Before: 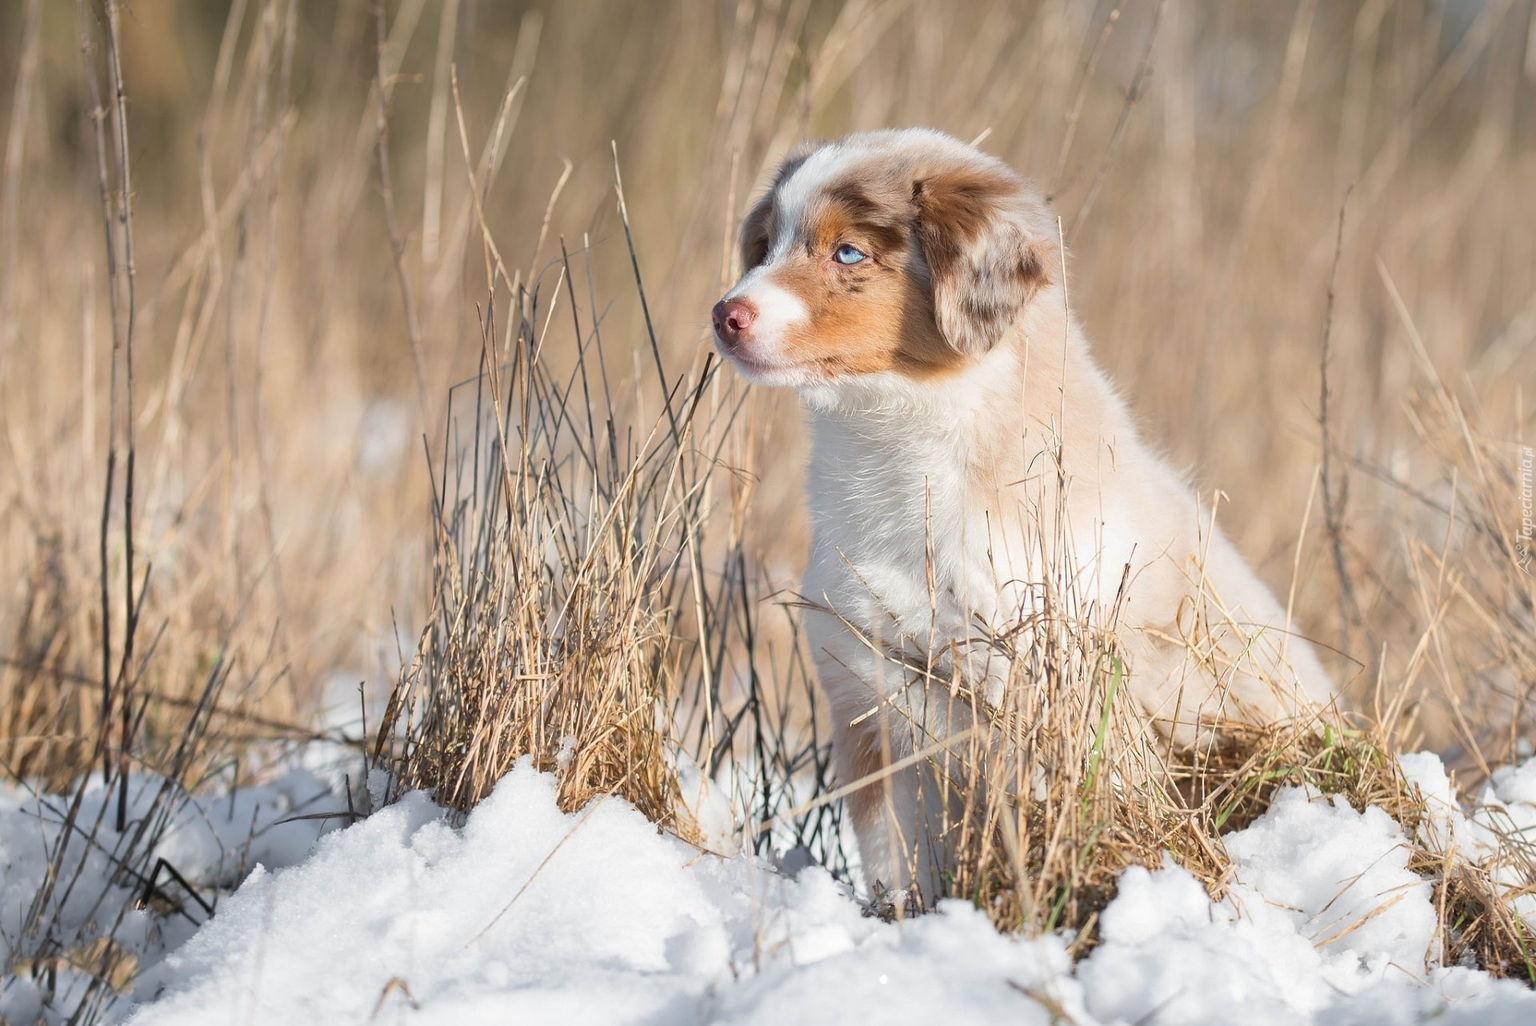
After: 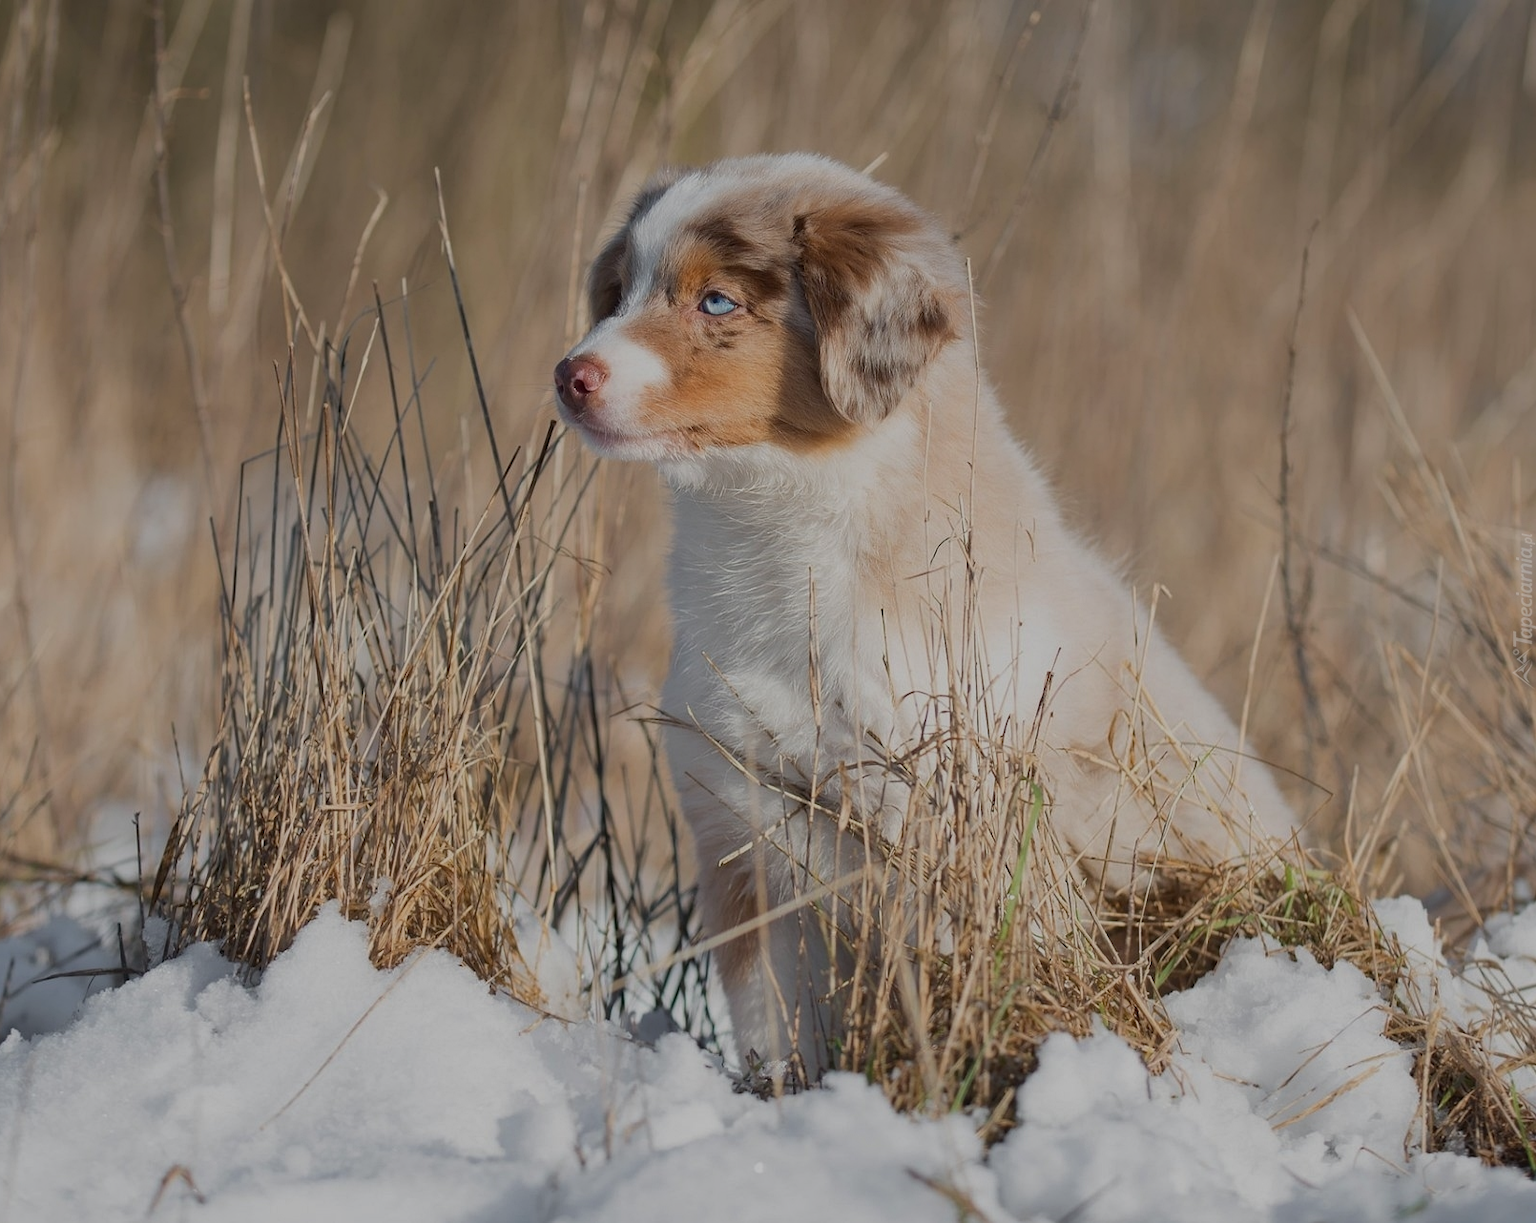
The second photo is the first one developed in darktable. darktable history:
crop: left 16.145%
exposure: exposure -1 EV, compensate highlight preservation false
